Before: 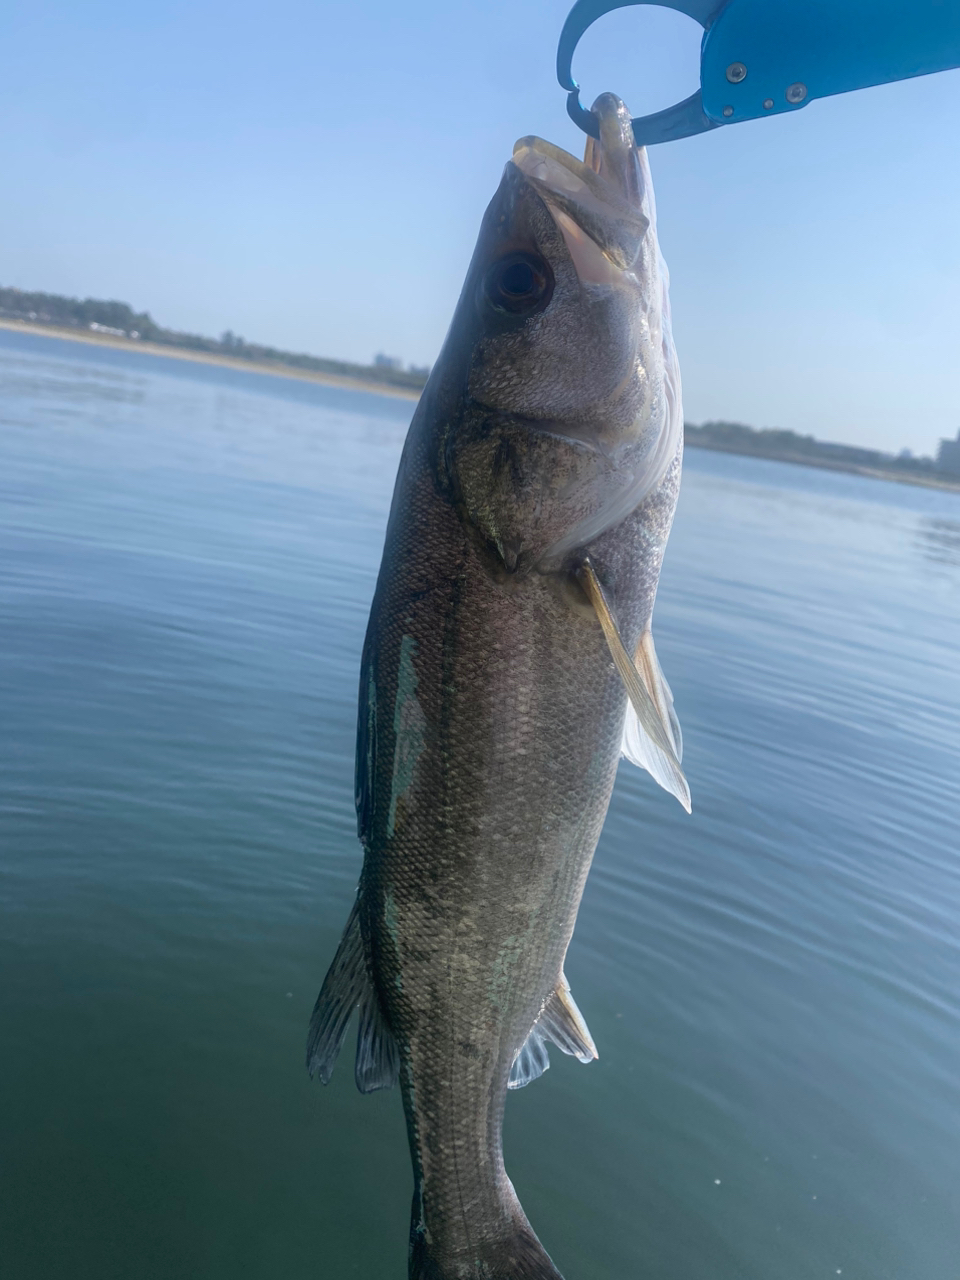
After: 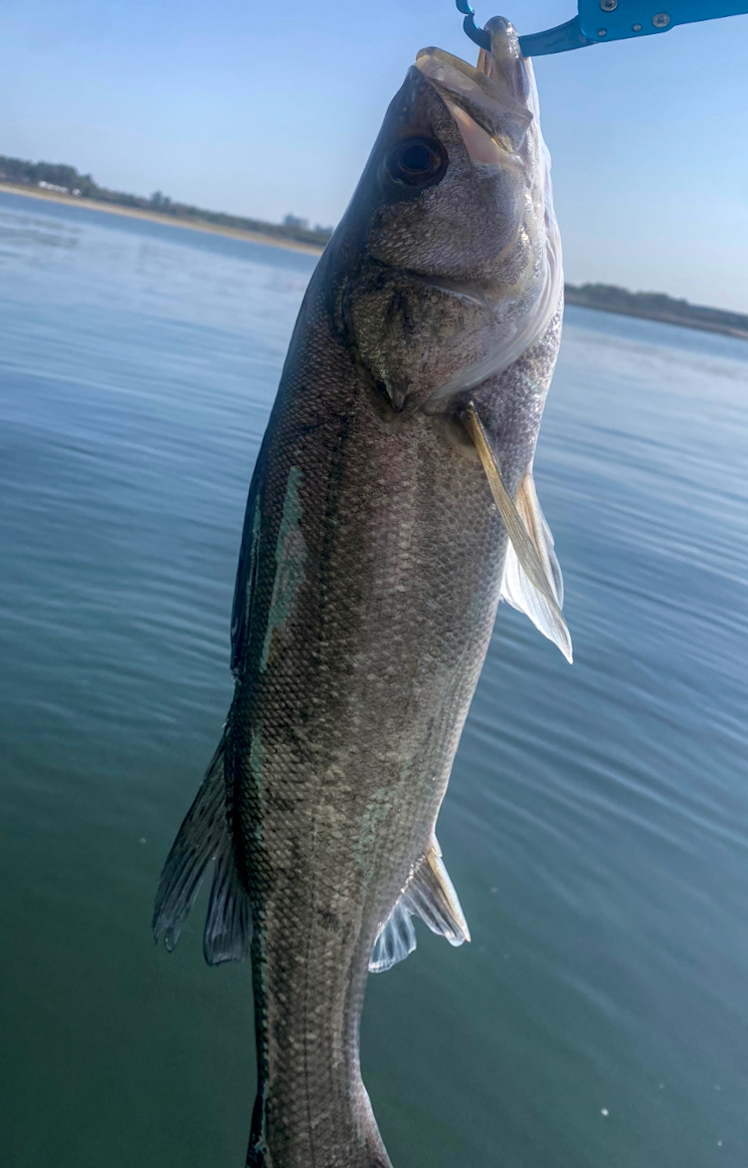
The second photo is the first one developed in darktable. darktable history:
rotate and perspective: rotation 0.72°, lens shift (vertical) -0.352, lens shift (horizontal) -0.051, crop left 0.152, crop right 0.859, crop top 0.019, crop bottom 0.964
local contrast: on, module defaults
crop and rotate: angle -2.38°
haze removal: compatibility mode true, adaptive false
